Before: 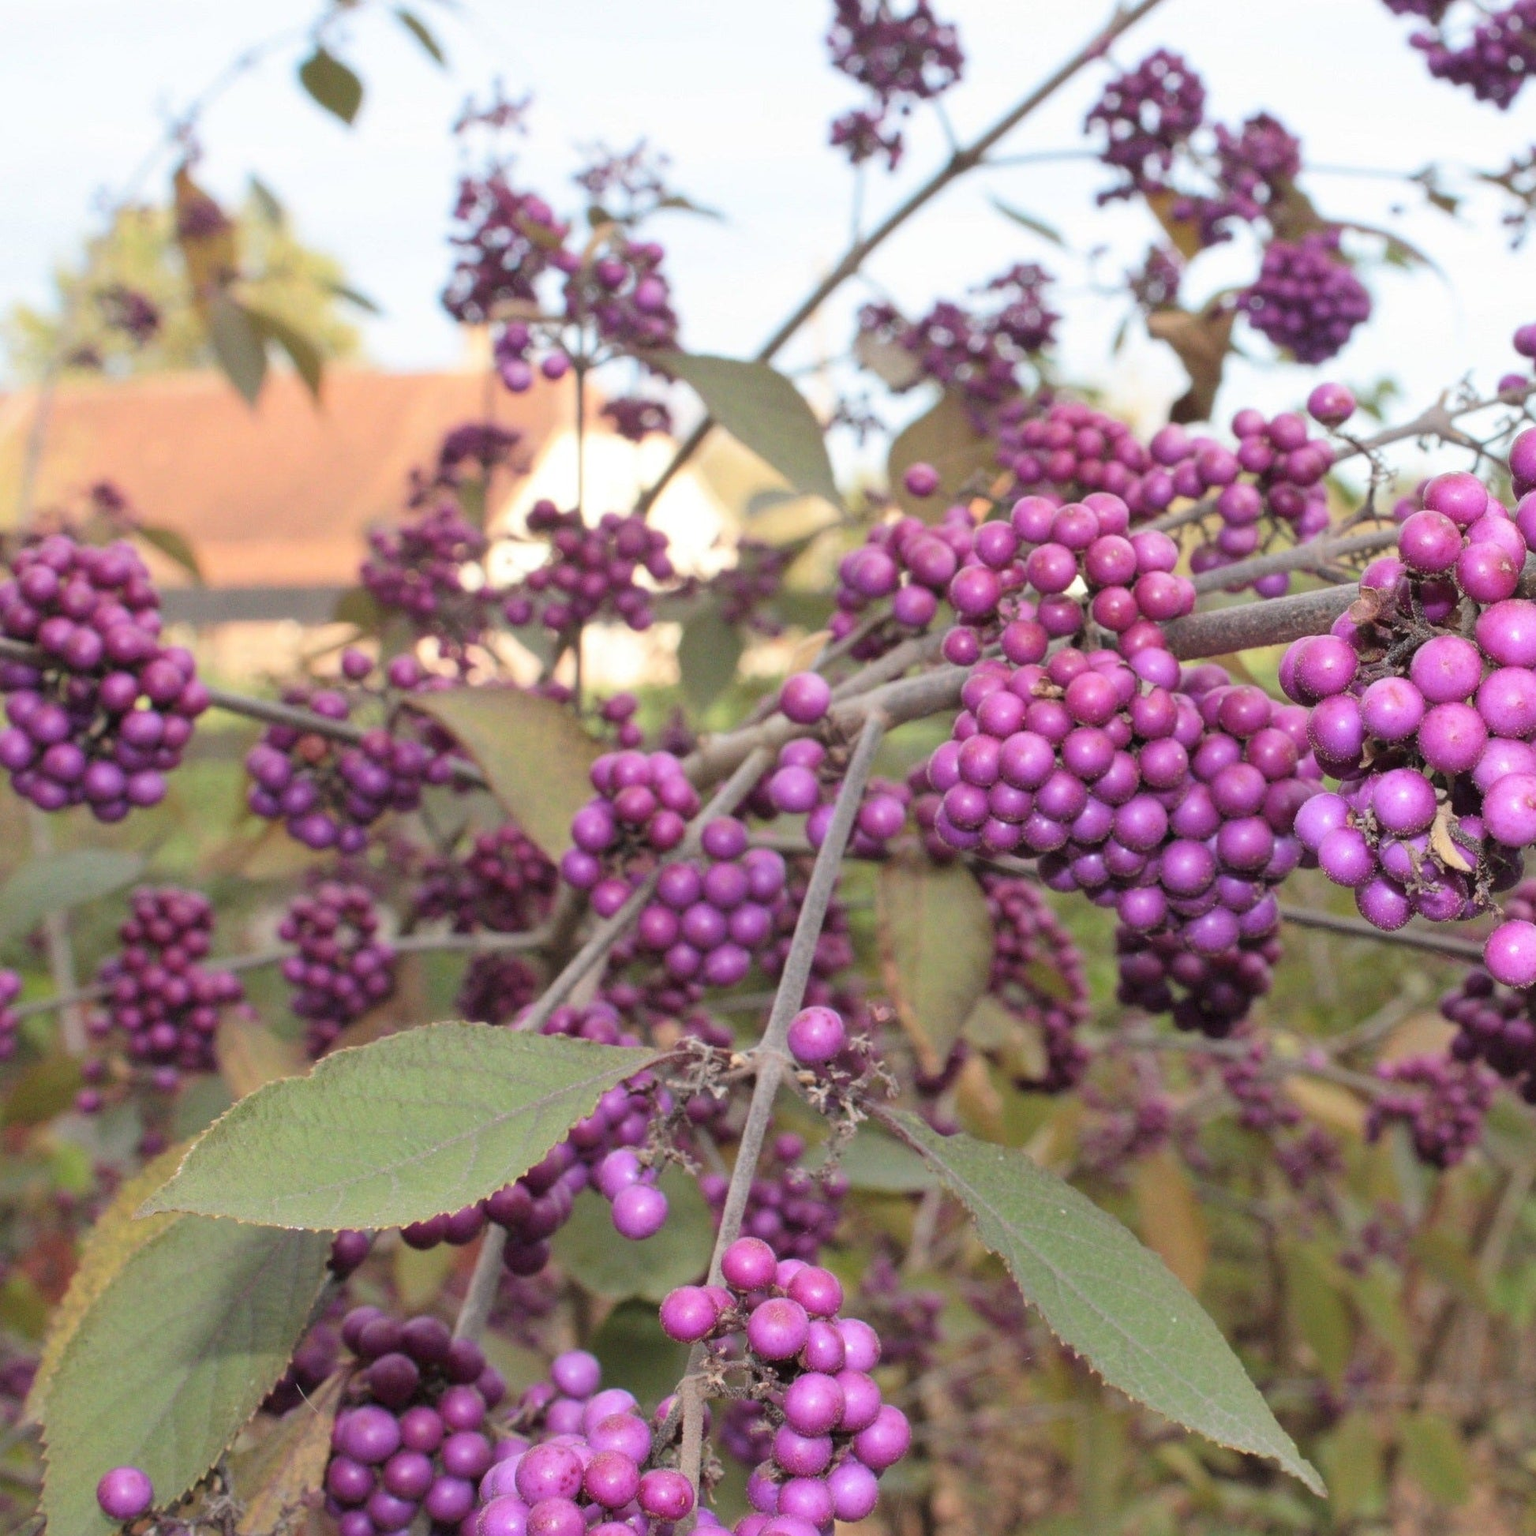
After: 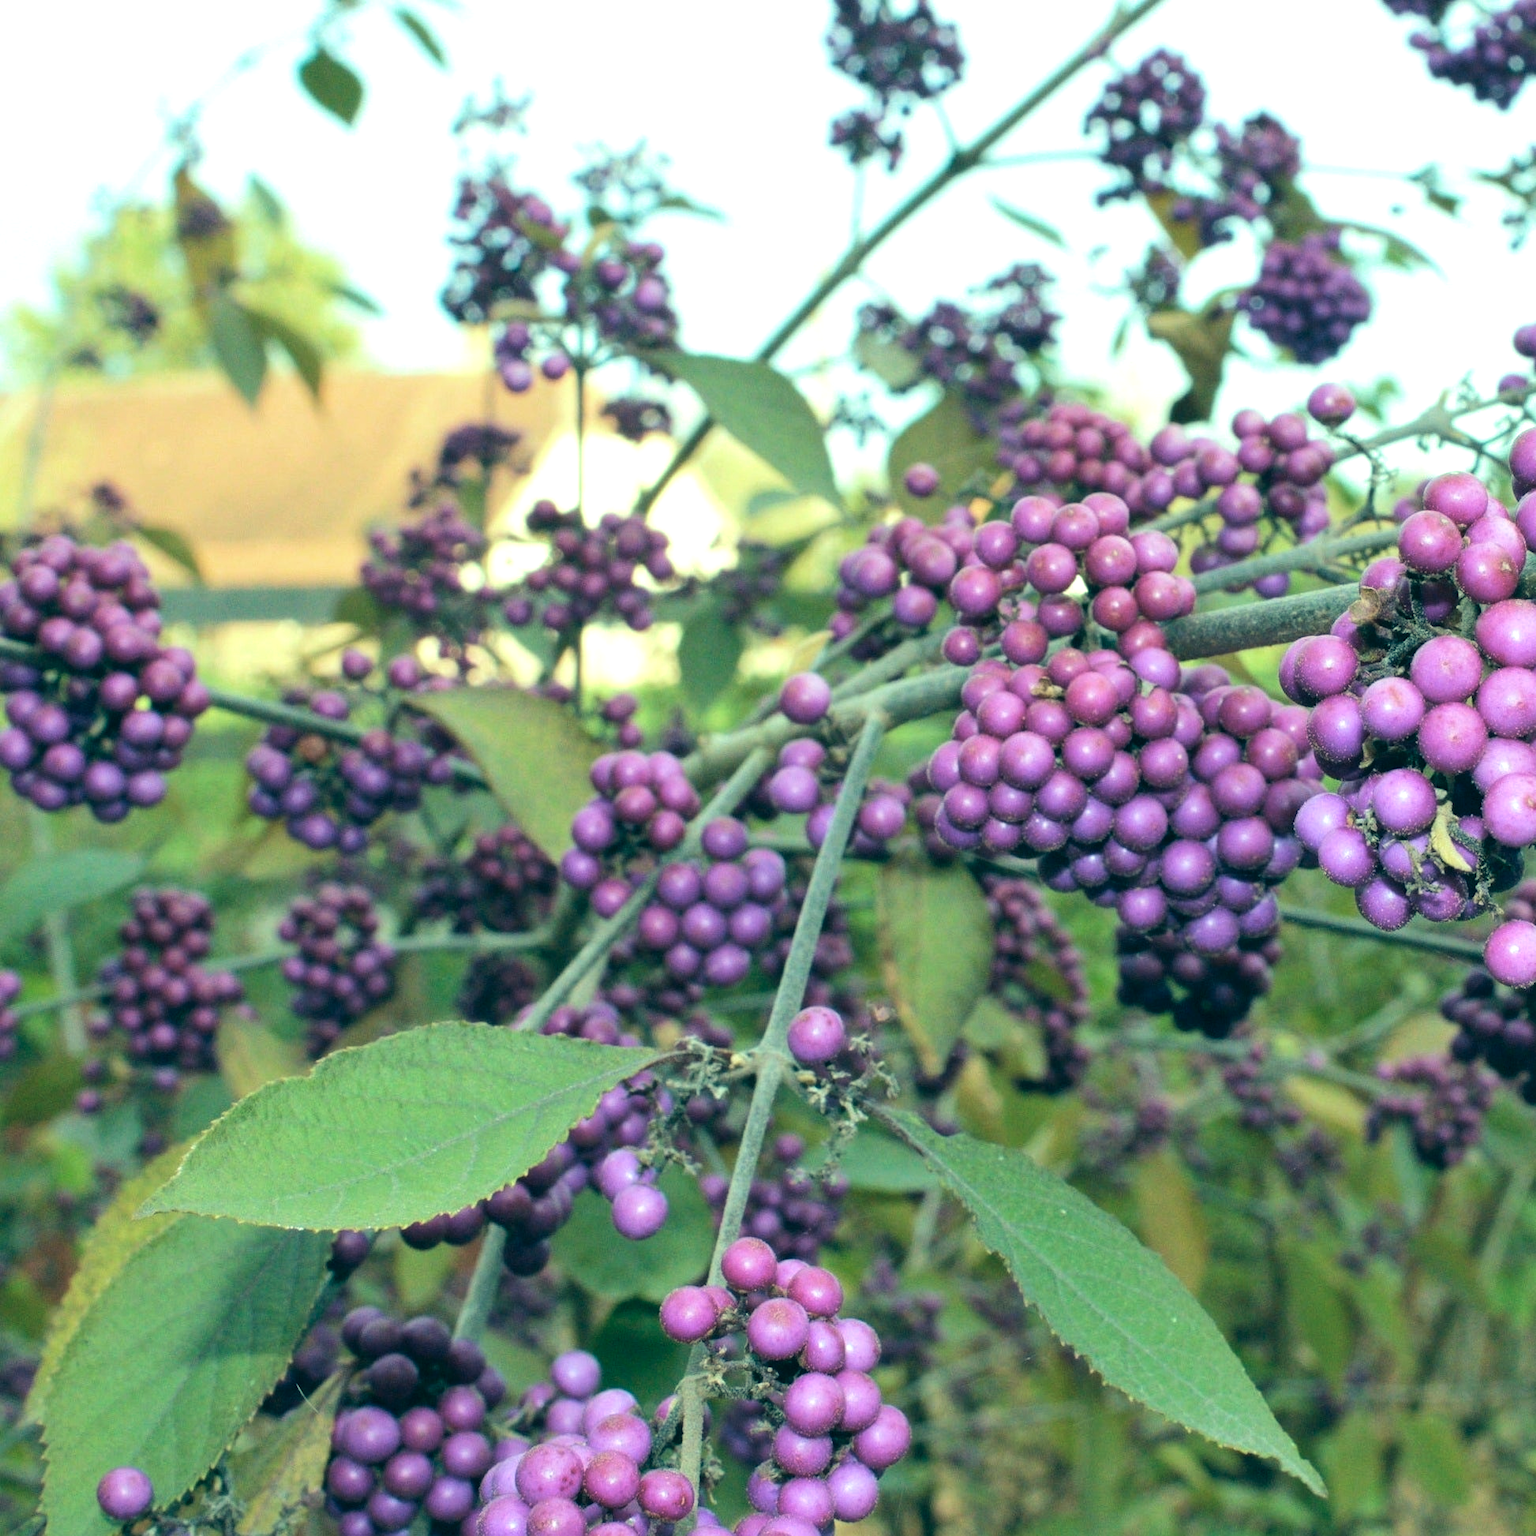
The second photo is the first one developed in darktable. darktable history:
tone equalizer: -8 EV -0.417 EV, -7 EV -0.389 EV, -6 EV -0.333 EV, -5 EV -0.222 EV, -3 EV 0.222 EV, -2 EV 0.333 EV, -1 EV 0.389 EV, +0 EV 0.417 EV, edges refinement/feathering 500, mask exposure compensation -1.57 EV, preserve details no
color correction: highlights a* -20.08, highlights b* 9.8, shadows a* -20.4, shadows b* -10.76
velvia: strength 15%
